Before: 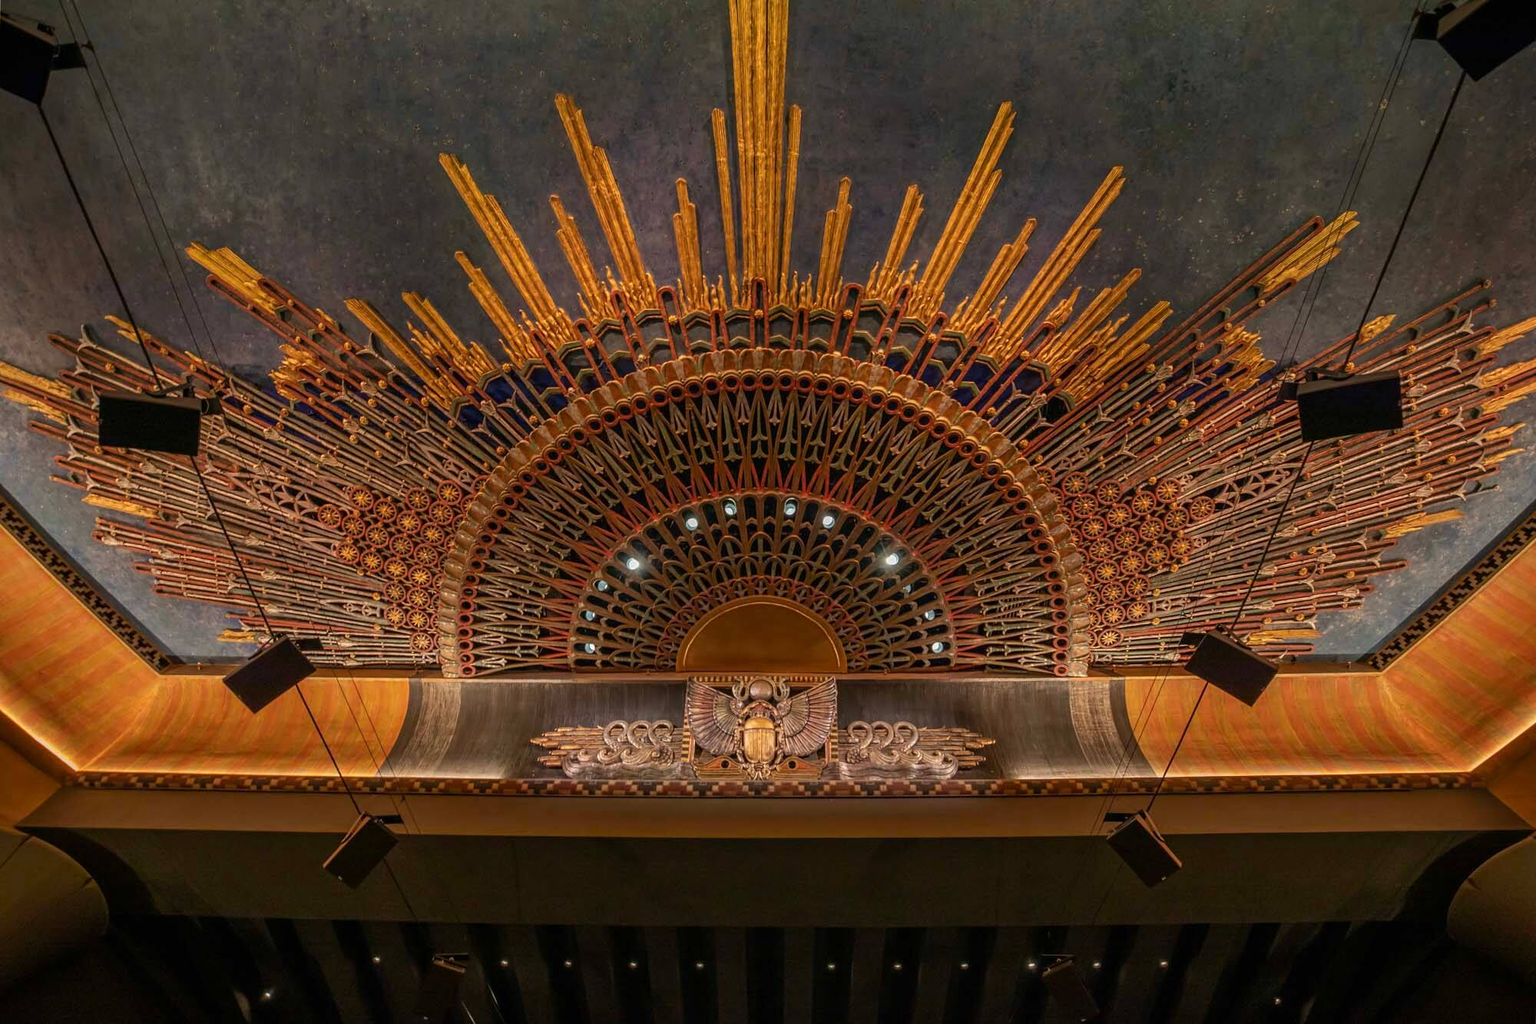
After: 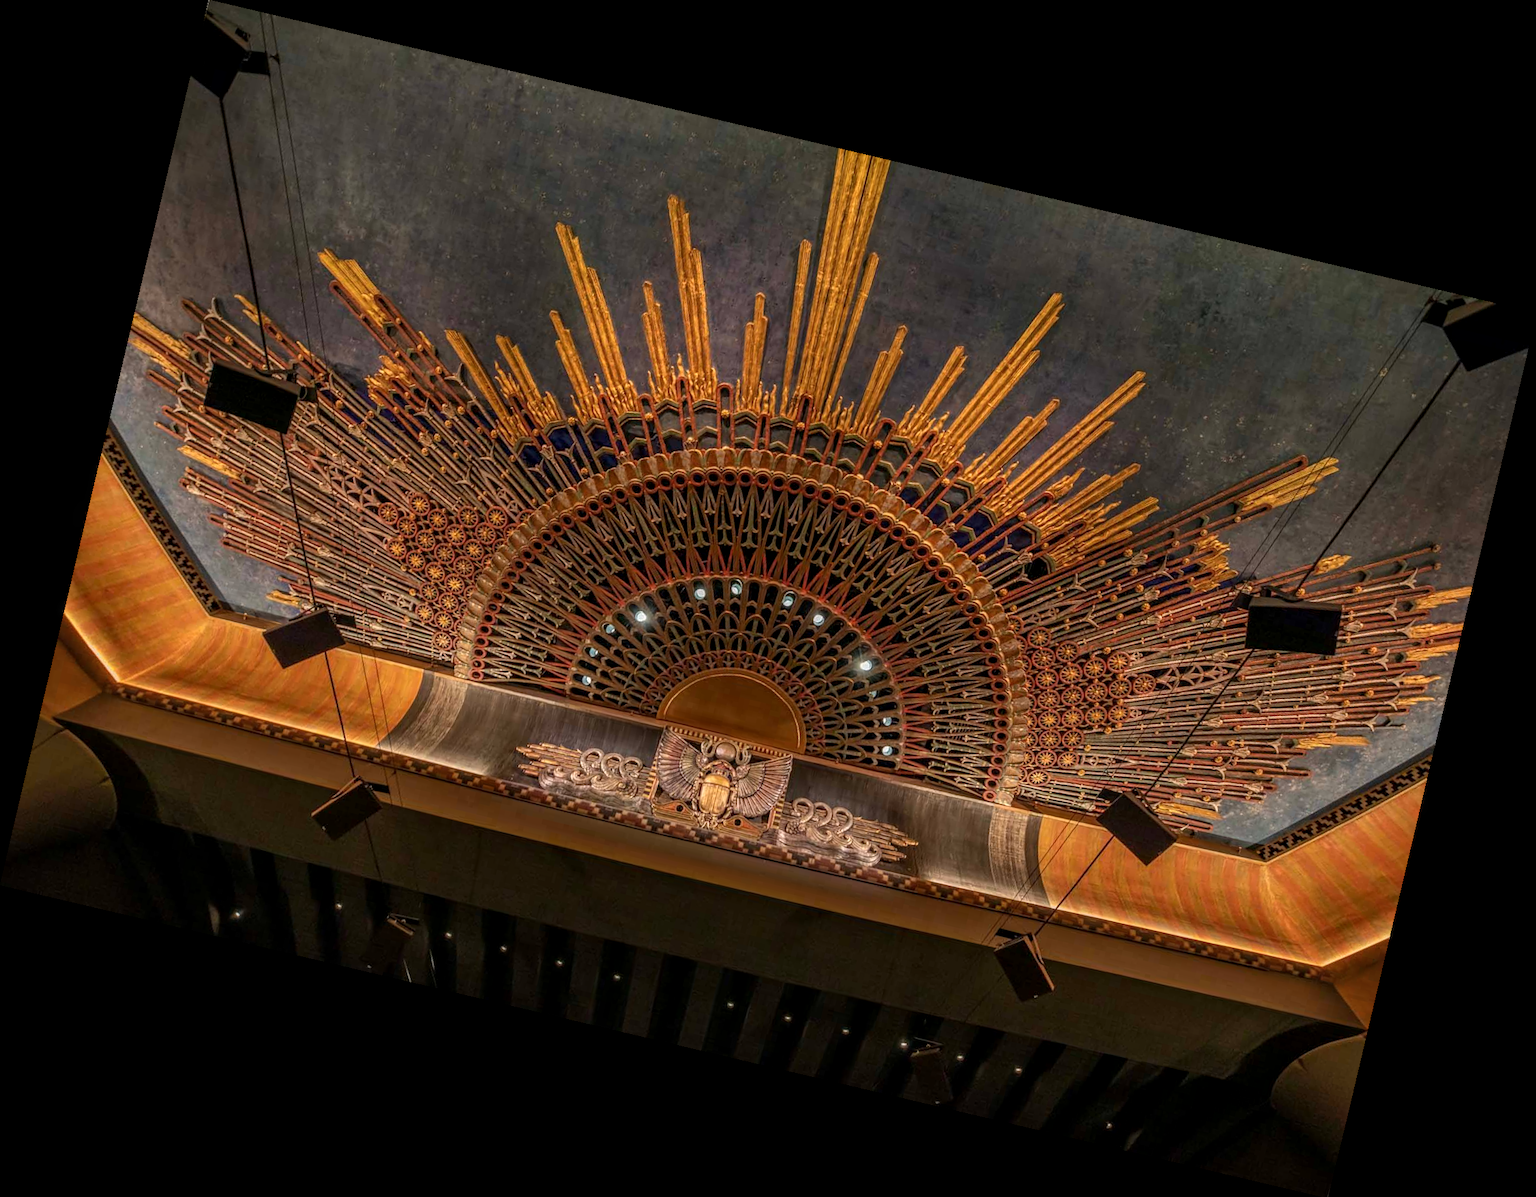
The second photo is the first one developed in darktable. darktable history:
local contrast: on, module defaults
rotate and perspective: rotation 13.27°, automatic cropping off
